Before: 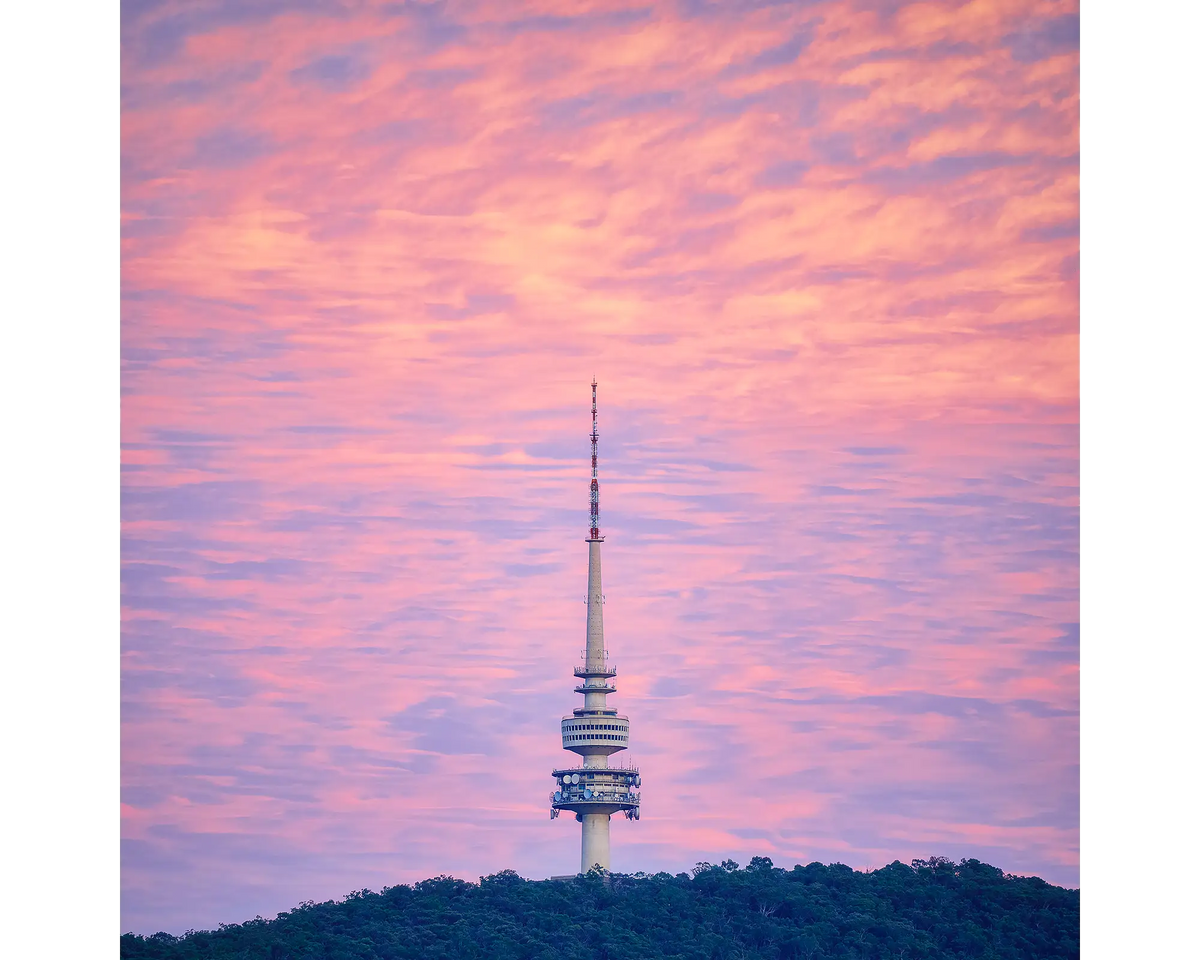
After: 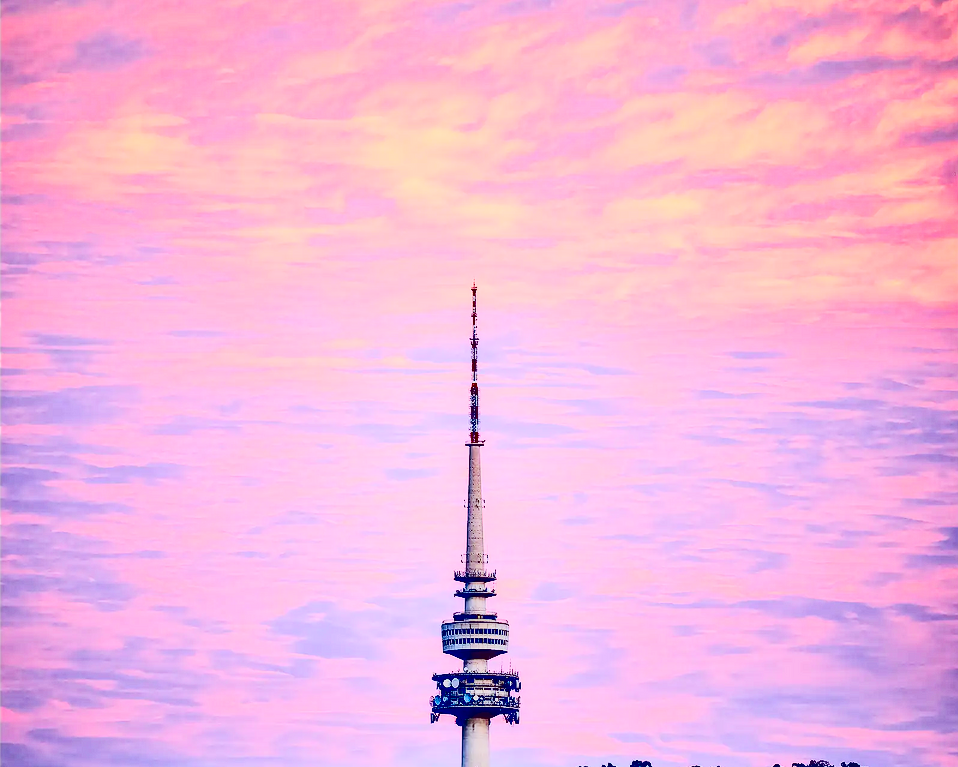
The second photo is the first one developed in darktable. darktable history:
crop and rotate: left 10.071%, top 10.071%, right 10.02%, bottom 10.02%
contrast brightness saturation: contrast 0.77, brightness -1, saturation 1
sigmoid: contrast 1.6, skew -0.2, preserve hue 0%, red attenuation 0.1, red rotation 0.035, green attenuation 0.1, green rotation -0.017, blue attenuation 0.15, blue rotation -0.052, base primaries Rec2020
color balance rgb: shadows lift › chroma 9.92%, shadows lift › hue 45.12°, power › luminance 3.26%, power › hue 231.93°, global offset › luminance 0.4%, global offset › chroma 0.21%, global offset › hue 255.02°
